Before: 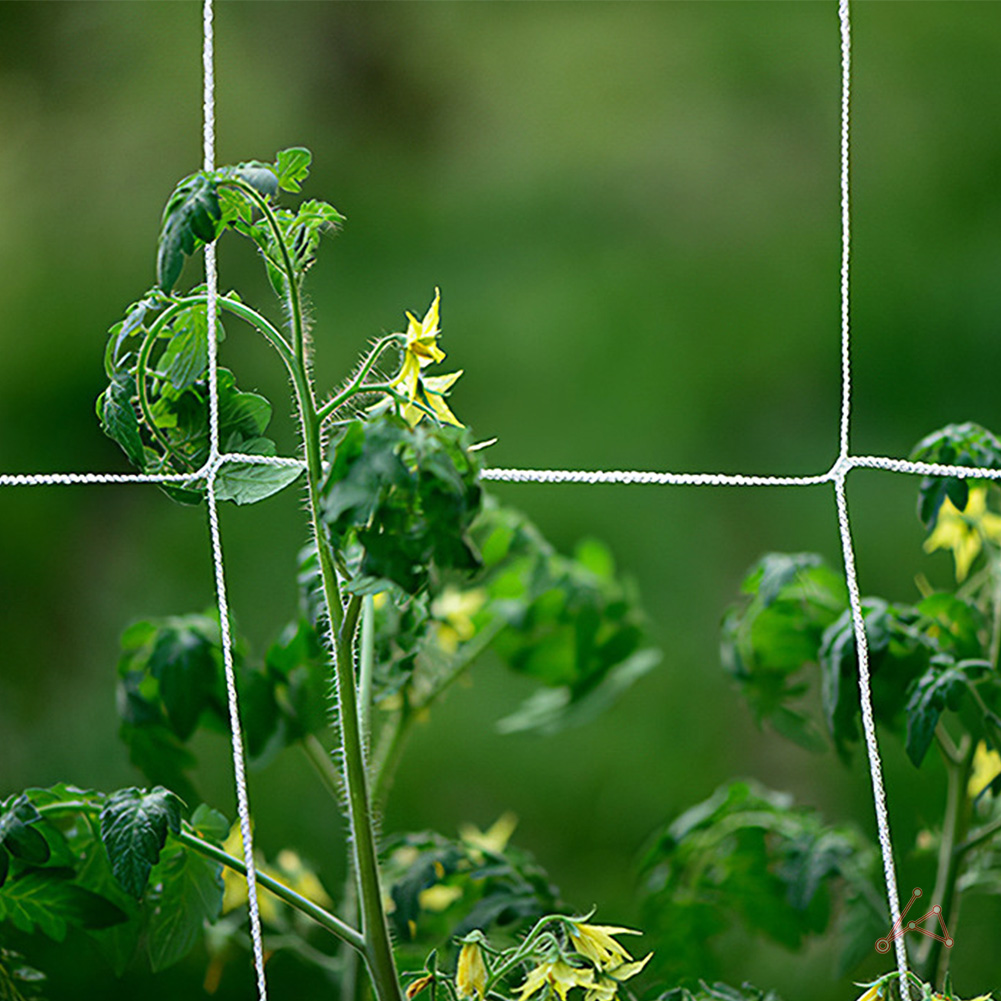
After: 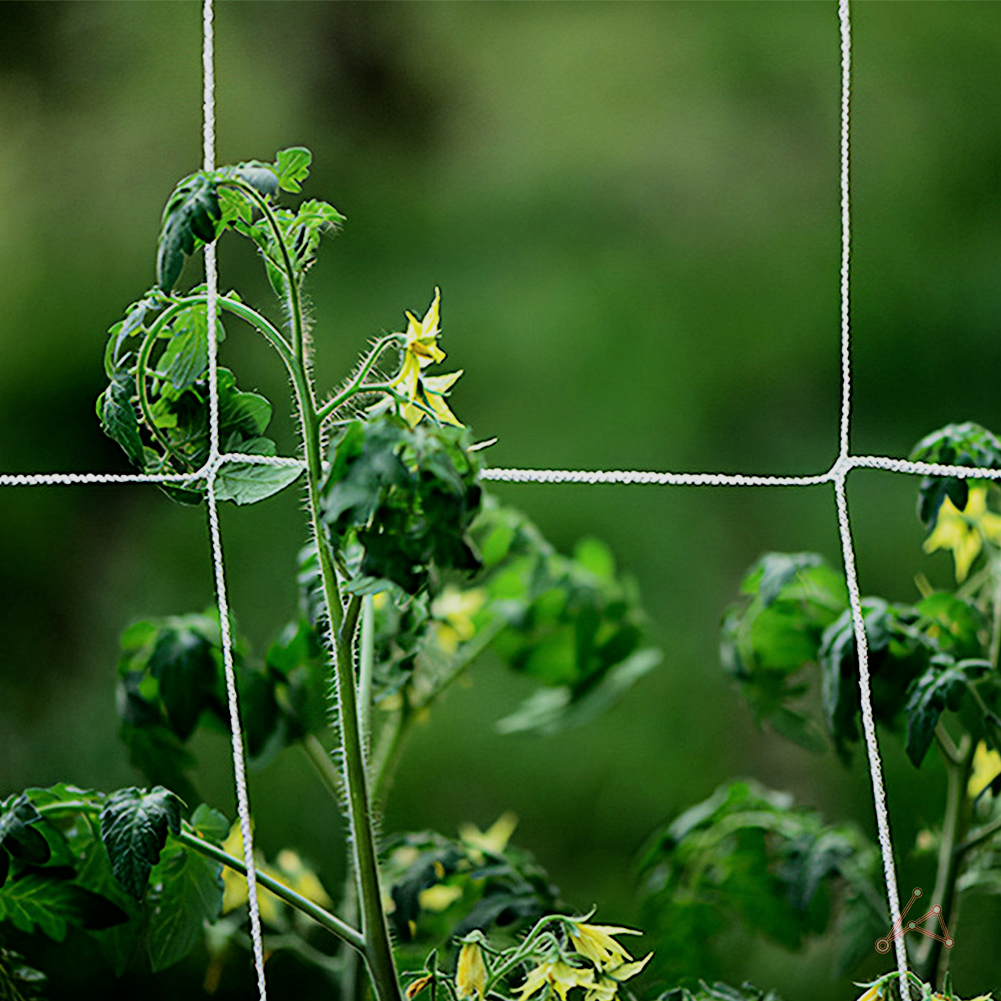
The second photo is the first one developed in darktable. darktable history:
color balance rgb: on, module defaults
filmic rgb: black relative exposure -5 EV, hardness 2.88, contrast 1.3, highlights saturation mix -30%
